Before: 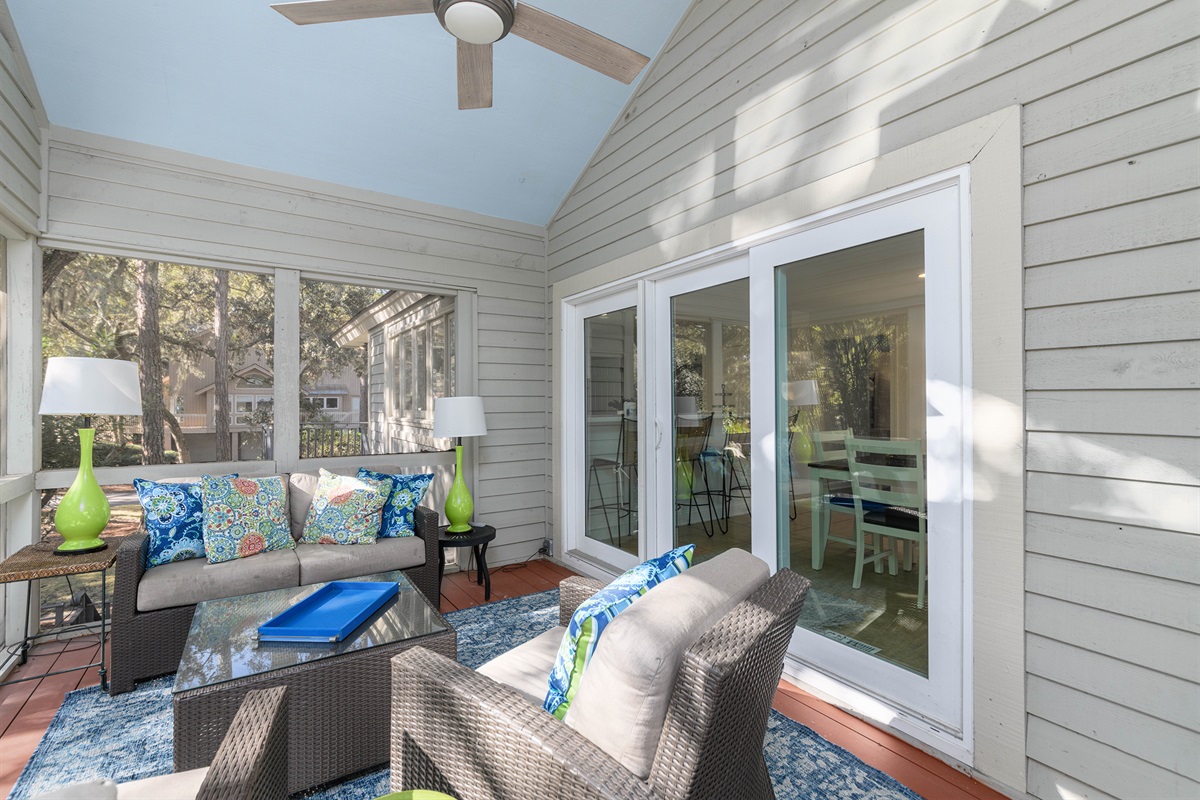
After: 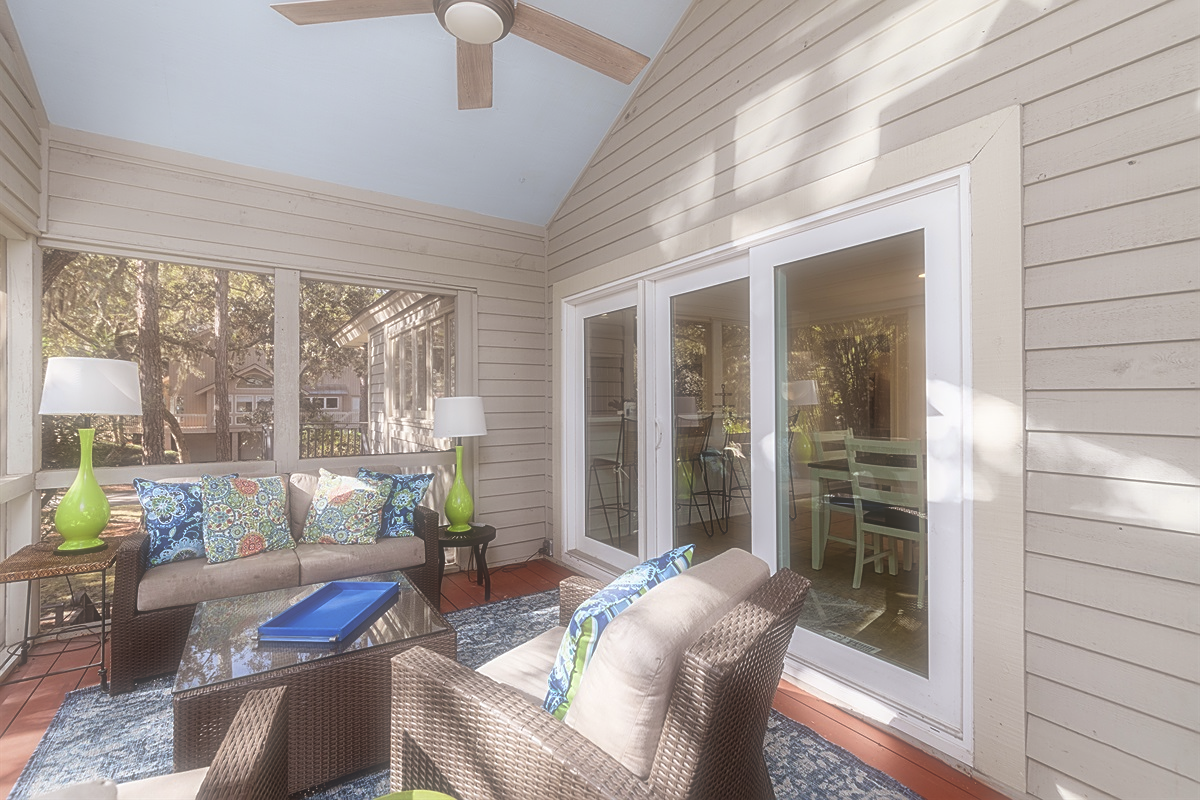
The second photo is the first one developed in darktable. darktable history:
rgb levels: mode RGB, independent channels, levels [[0, 0.5, 1], [0, 0.521, 1], [0, 0.536, 1]]
soften: size 60.24%, saturation 65.46%, brightness 0.506 EV, mix 25.7%
rotate and perspective: crop left 0, crop top 0
sharpen: on, module defaults
